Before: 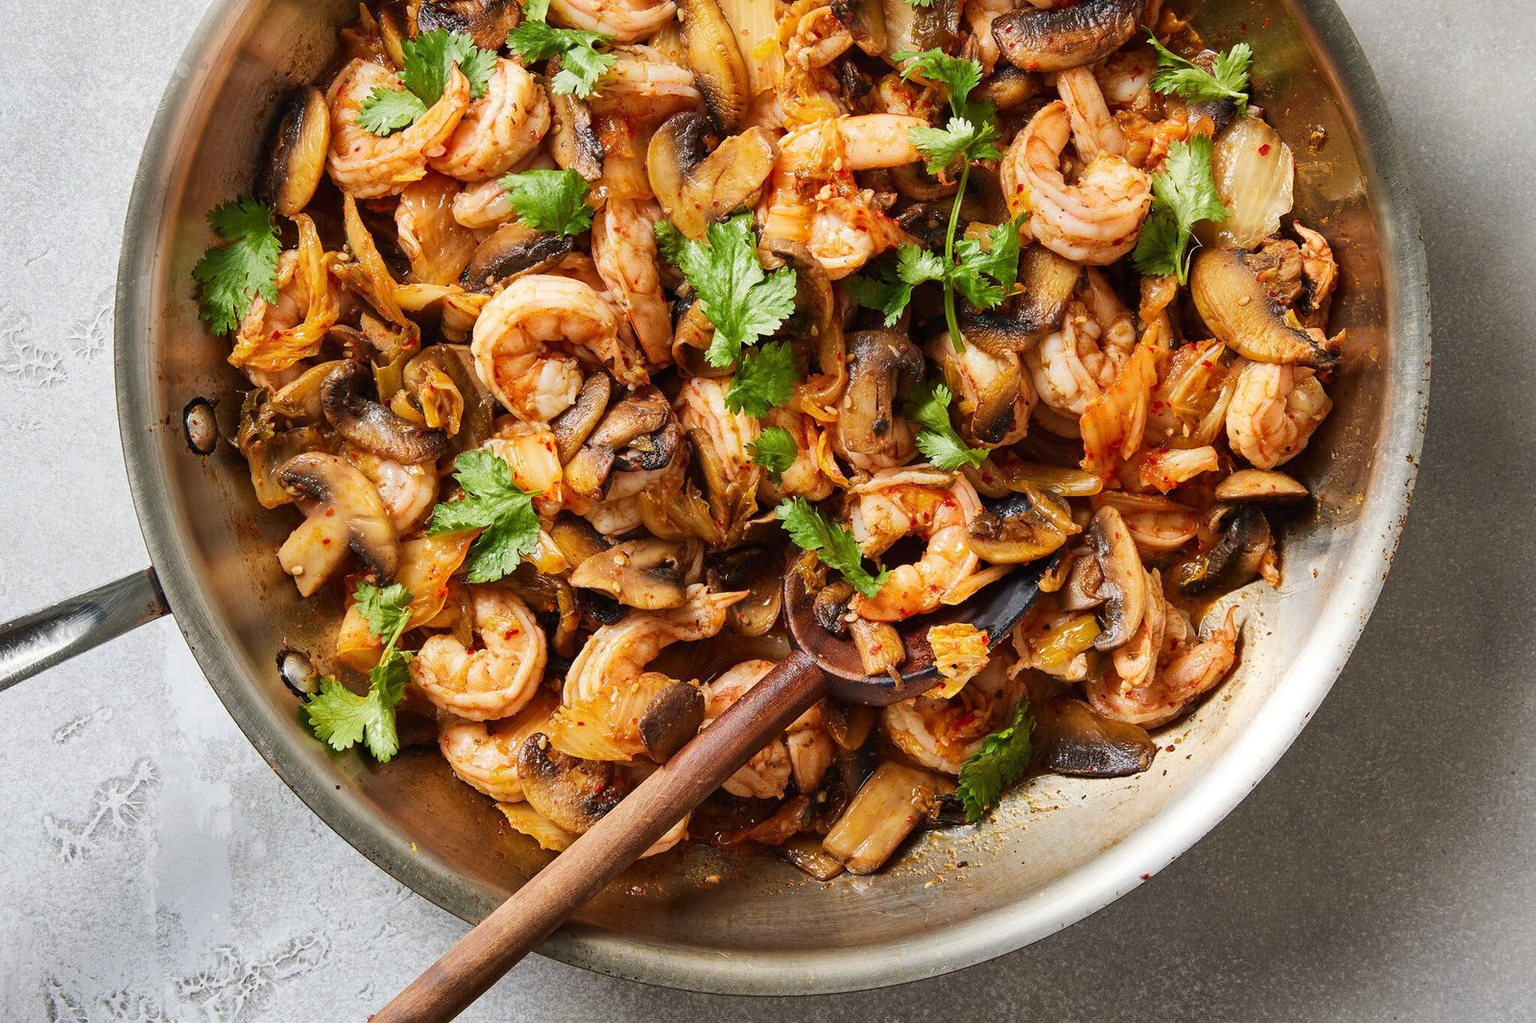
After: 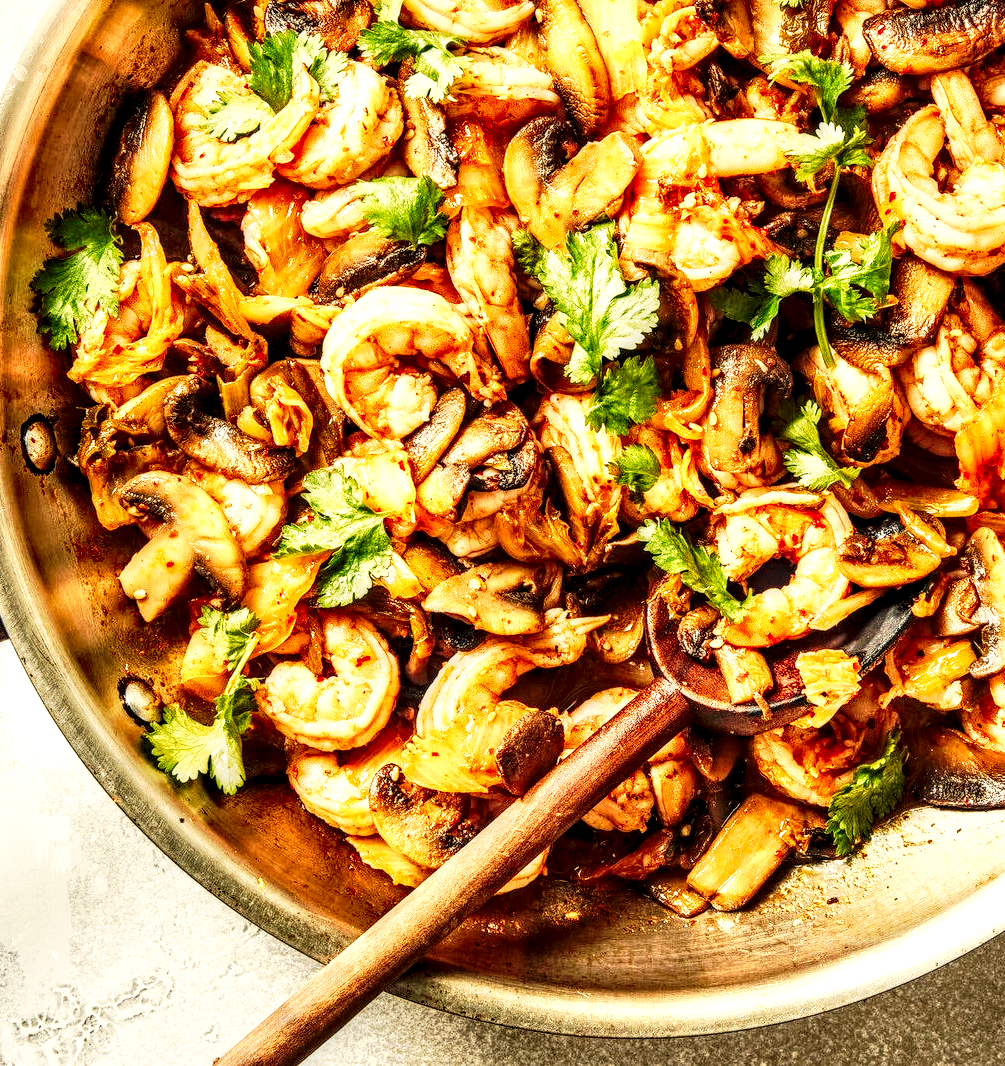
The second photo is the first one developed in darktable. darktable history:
white balance: red 1.08, blue 0.791
tone curve: curves: ch0 [(0, 0) (0.003, 0.003) (0.011, 0.013) (0.025, 0.029) (0.044, 0.052) (0.069, 0.081) (0.1, 0.116) (0.136, 0.158) (0.177, 0.207) (0.224, 0.268) (0.277, 0.373) (0.335, 0.465) (0.399, 0.565) (0.468, 0.674) (0.543, 0.79) (0.623, 0.853) (0.709, 0.918) (0.801, 0.956) (0.898, 0.977) (1, 1)], preserve colors none
local contrast: highlights 19%, detail 186%
crop: left 10.644%, right 26.528%
